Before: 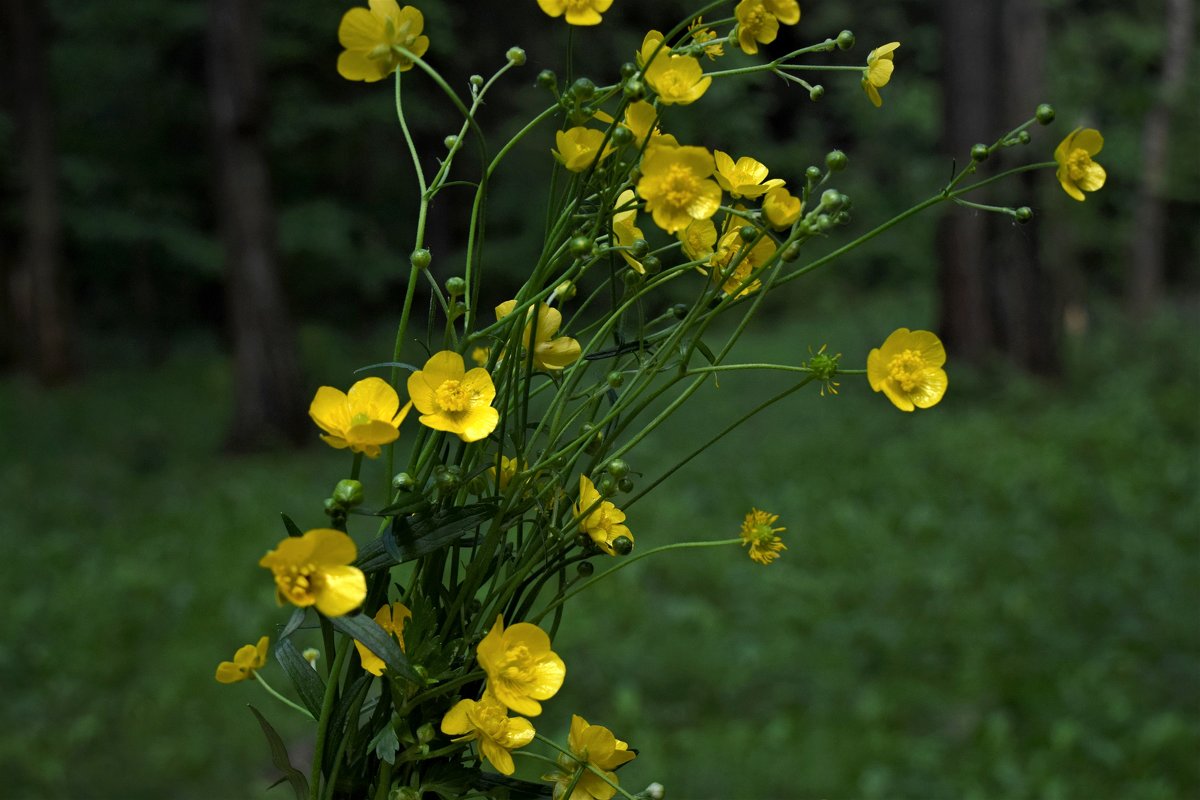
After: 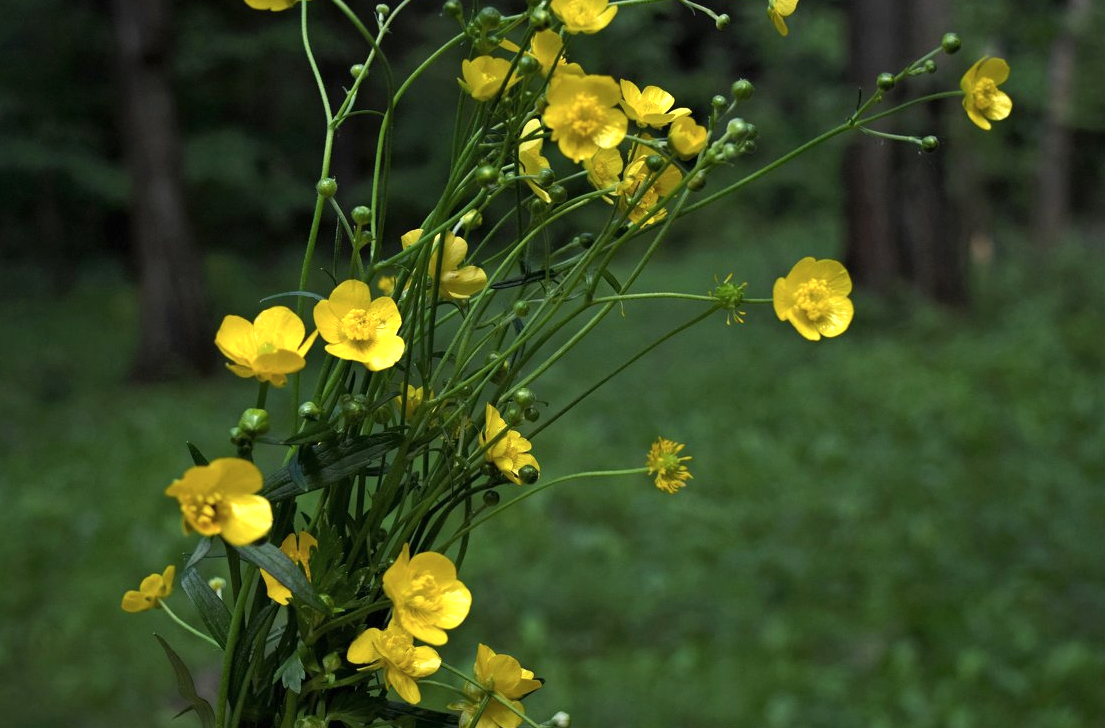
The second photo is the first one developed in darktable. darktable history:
crop and rotate: left 7.879%, top 8.901%
exposure: black level correction 0, exposure 0.5 EV, compensate highlight preservation false
contrast brightness saturation: saturation -0.06
